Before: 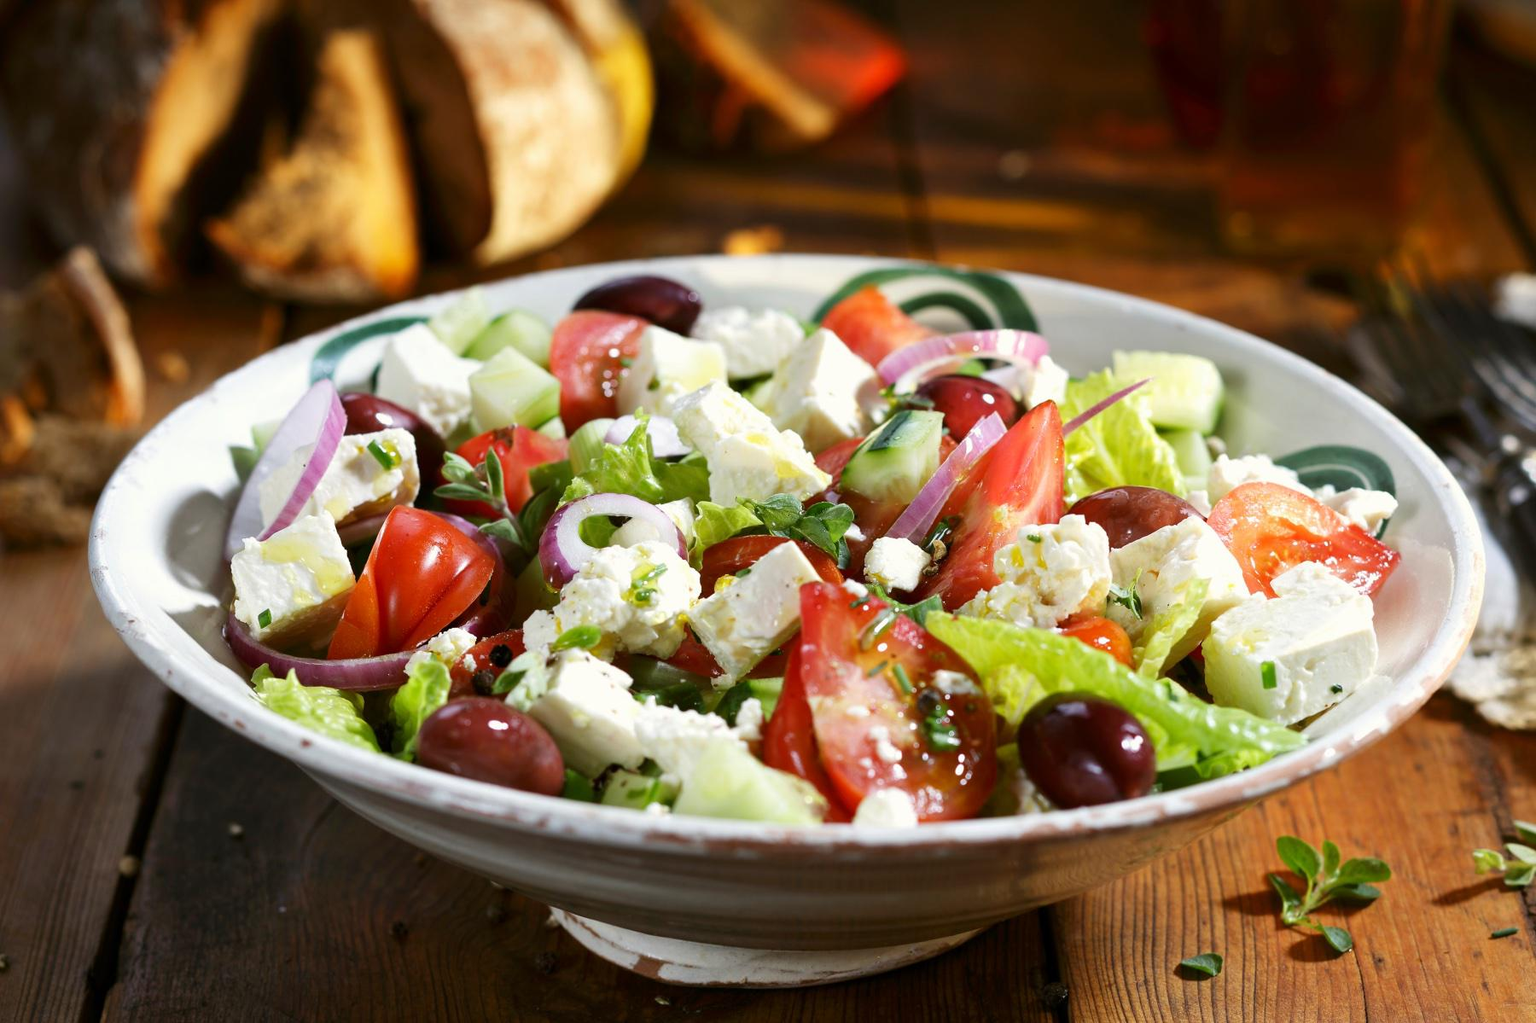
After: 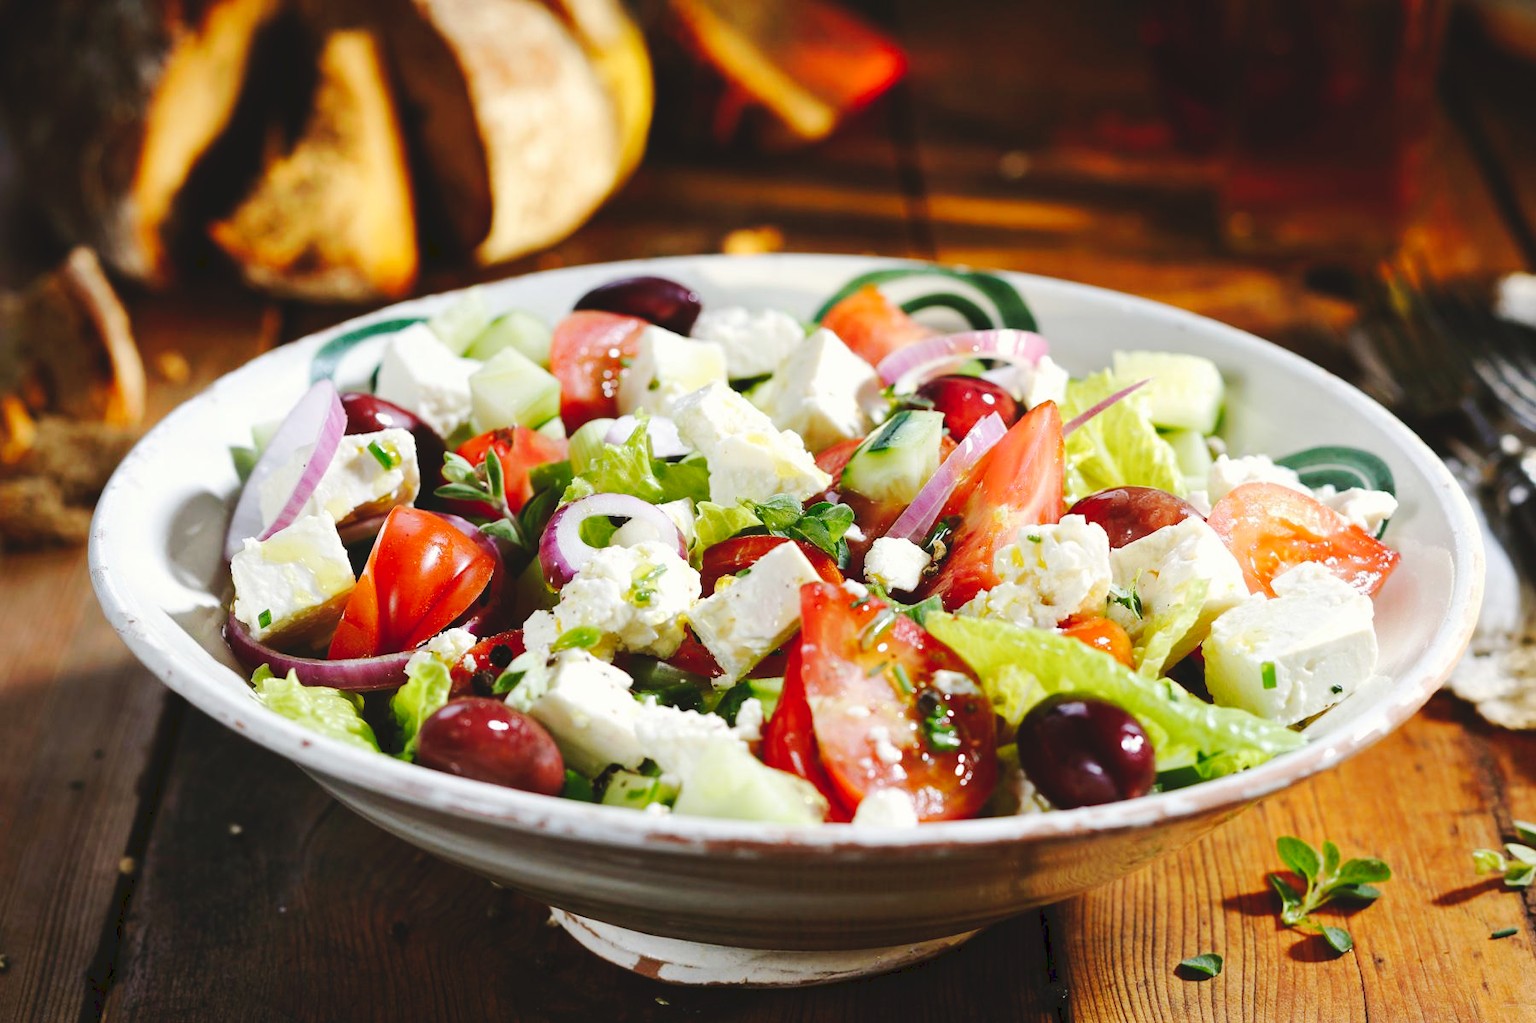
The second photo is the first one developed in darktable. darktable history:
white balance: red 1, blue 1
tone curve: curves: ch0 [(0, 0) (0.003, 0.076) (0.011, 0.081) (0.025, 0.084) (0.044, 0.092) (0.069, 0.1) (0.1, 0.117) (0.136, 0.144) (0.177, 0.186) (0.224, 0.237) (0.277, 0.306) (0.335, 0.39) (0.399, 0.494) (0.468, 0.574) (0.543, 0.666) (0.623, 0.722) (0.709, 0.79) (0.801, 0.855) (0.898, 0.926) (1, 1)], preserve colors none
